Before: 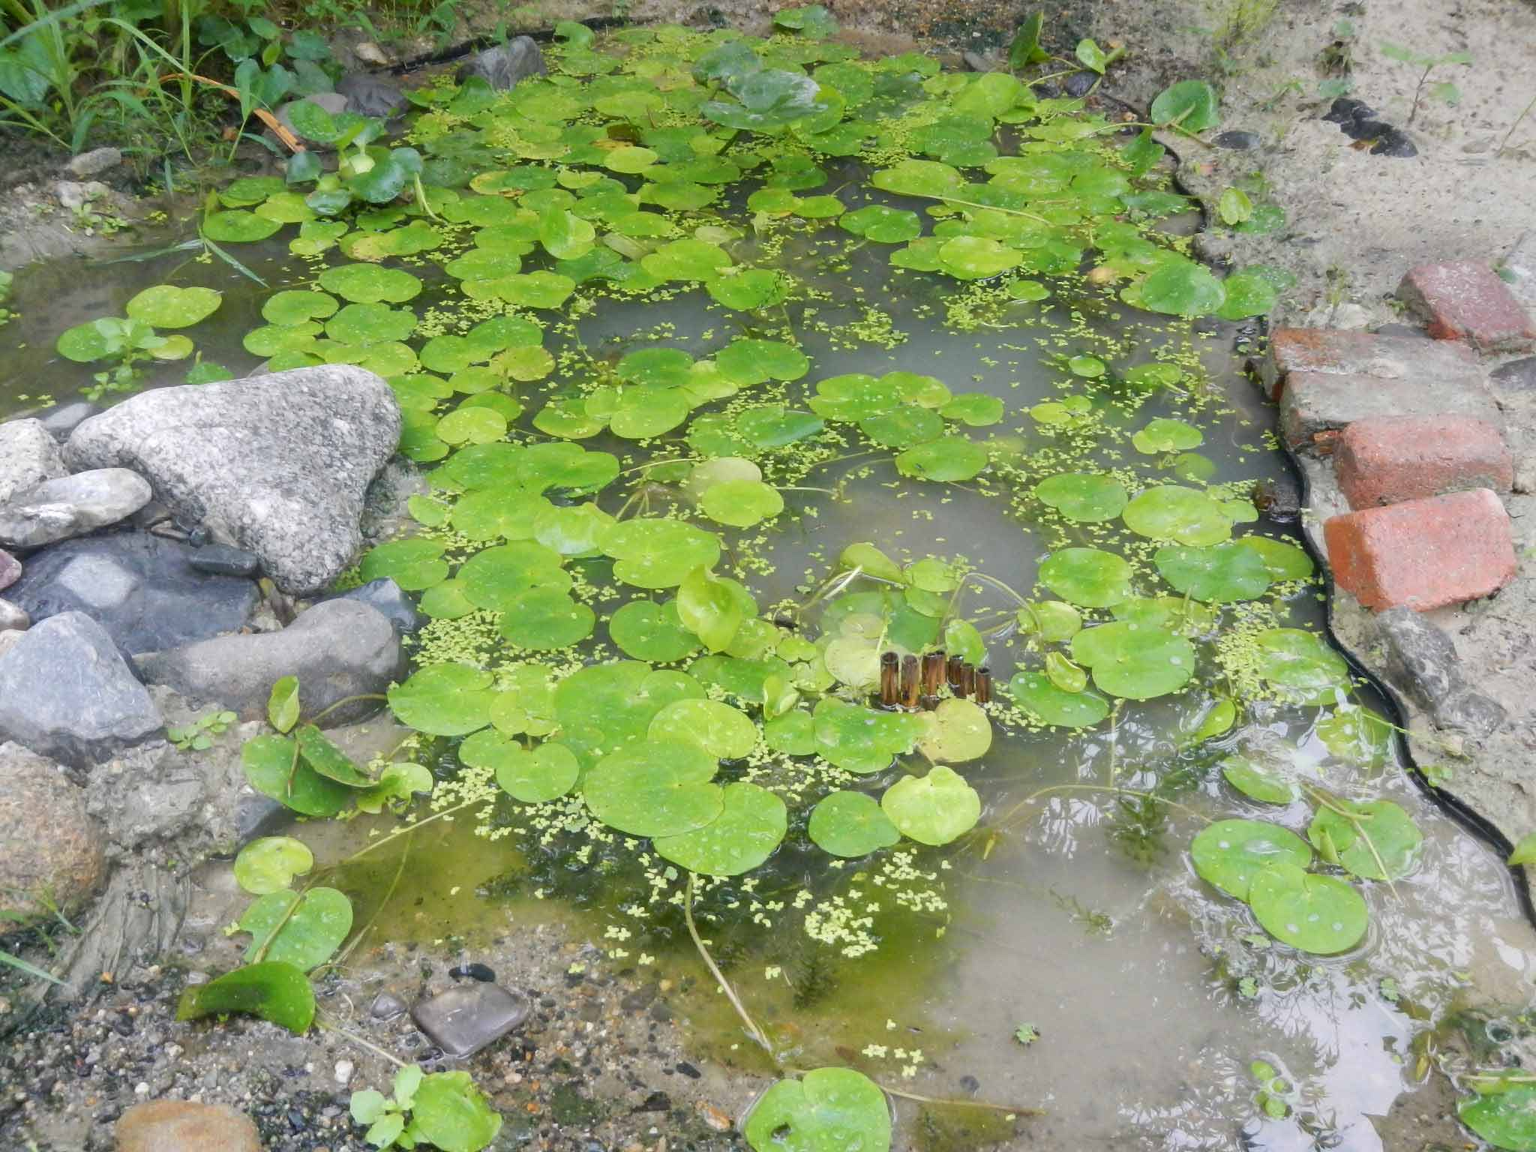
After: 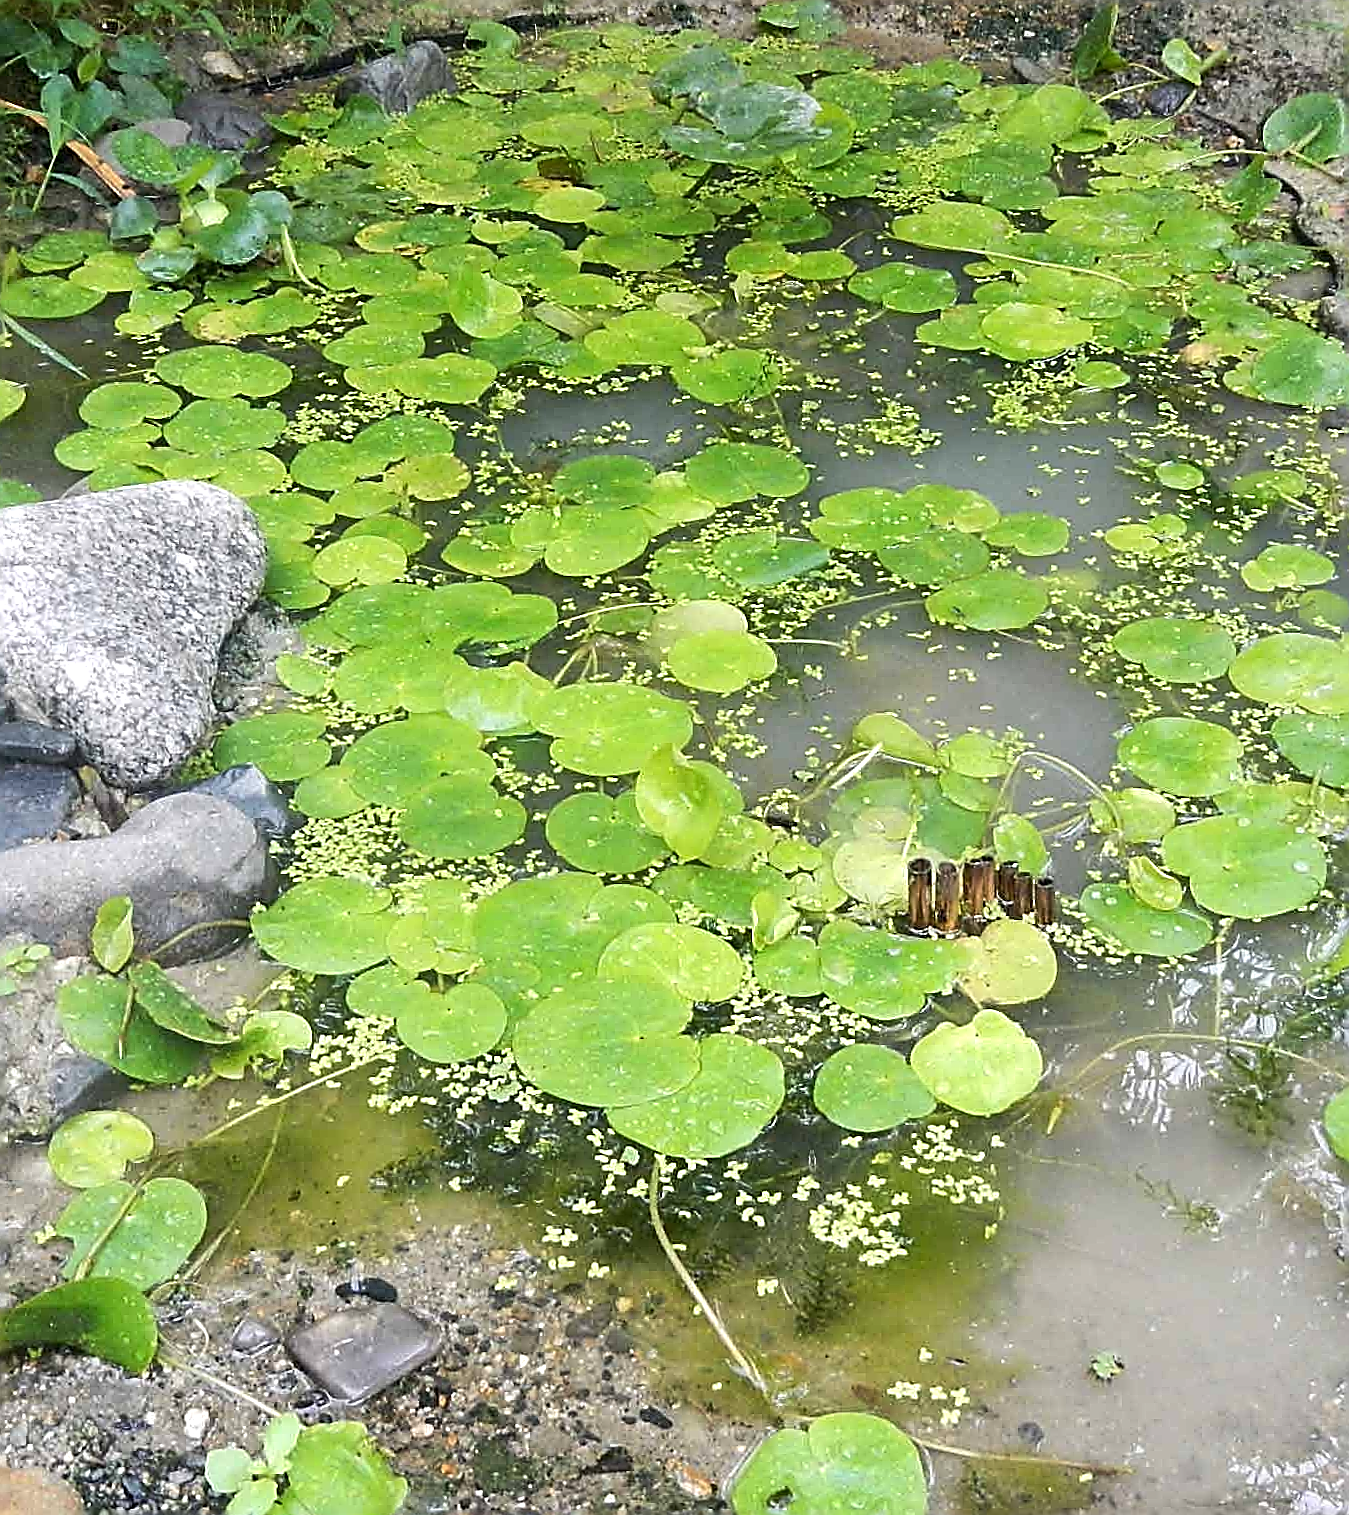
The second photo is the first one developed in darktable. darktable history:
crop and rotate: left 12.673%, right 20.66%
tone equalizer: -8 EV -0.417 EV, -7 EV -0.389 EV, -6 EV -0.333 EV, -5 EV -0.222 EV, -3 EV 0.222 EV, -2 EV 0.333 EV, -1 EV 0.389 EV, +0 EV 0.417 EV, edges refinement/feathering 500, mask exposure compensation -1.57 EV, preserve details no
rotate and perspective: rotation -0.45°, automatic cropping original format, crop left 0.008, crop right 0.992, crop top 0.012, crop bottom 0.988
sharpen: amount 1.861
